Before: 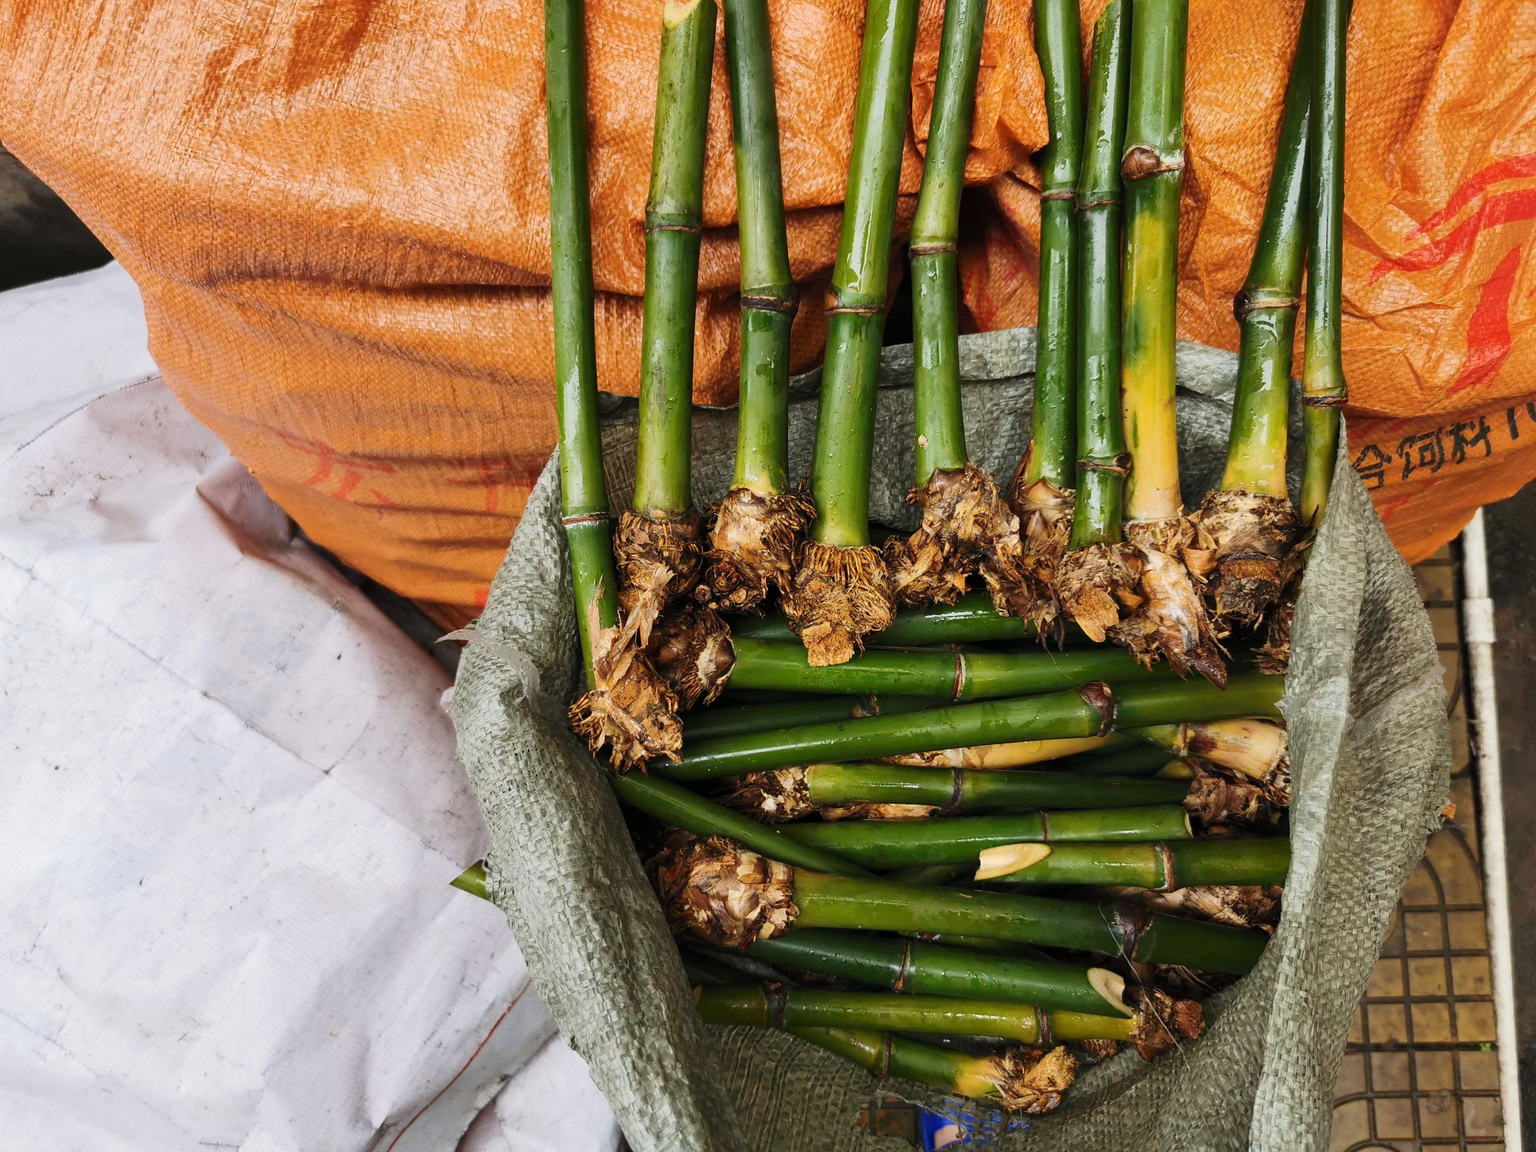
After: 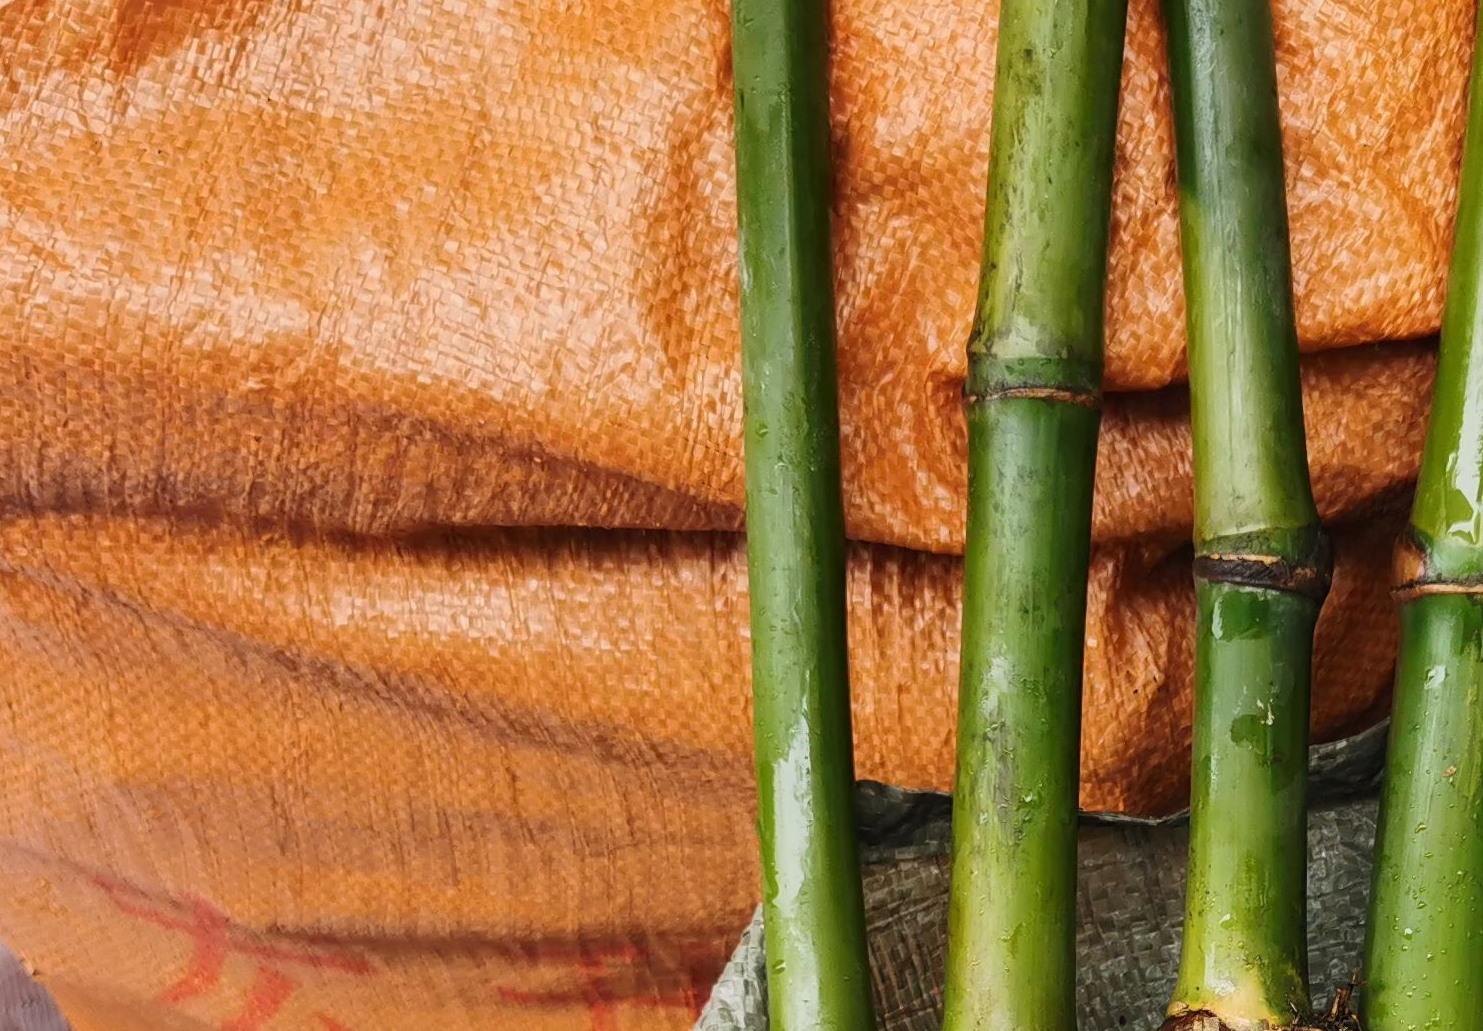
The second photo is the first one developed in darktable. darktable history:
crop: left 15.508%, top 5.449%, right 43.824%, bottom 56.864%
